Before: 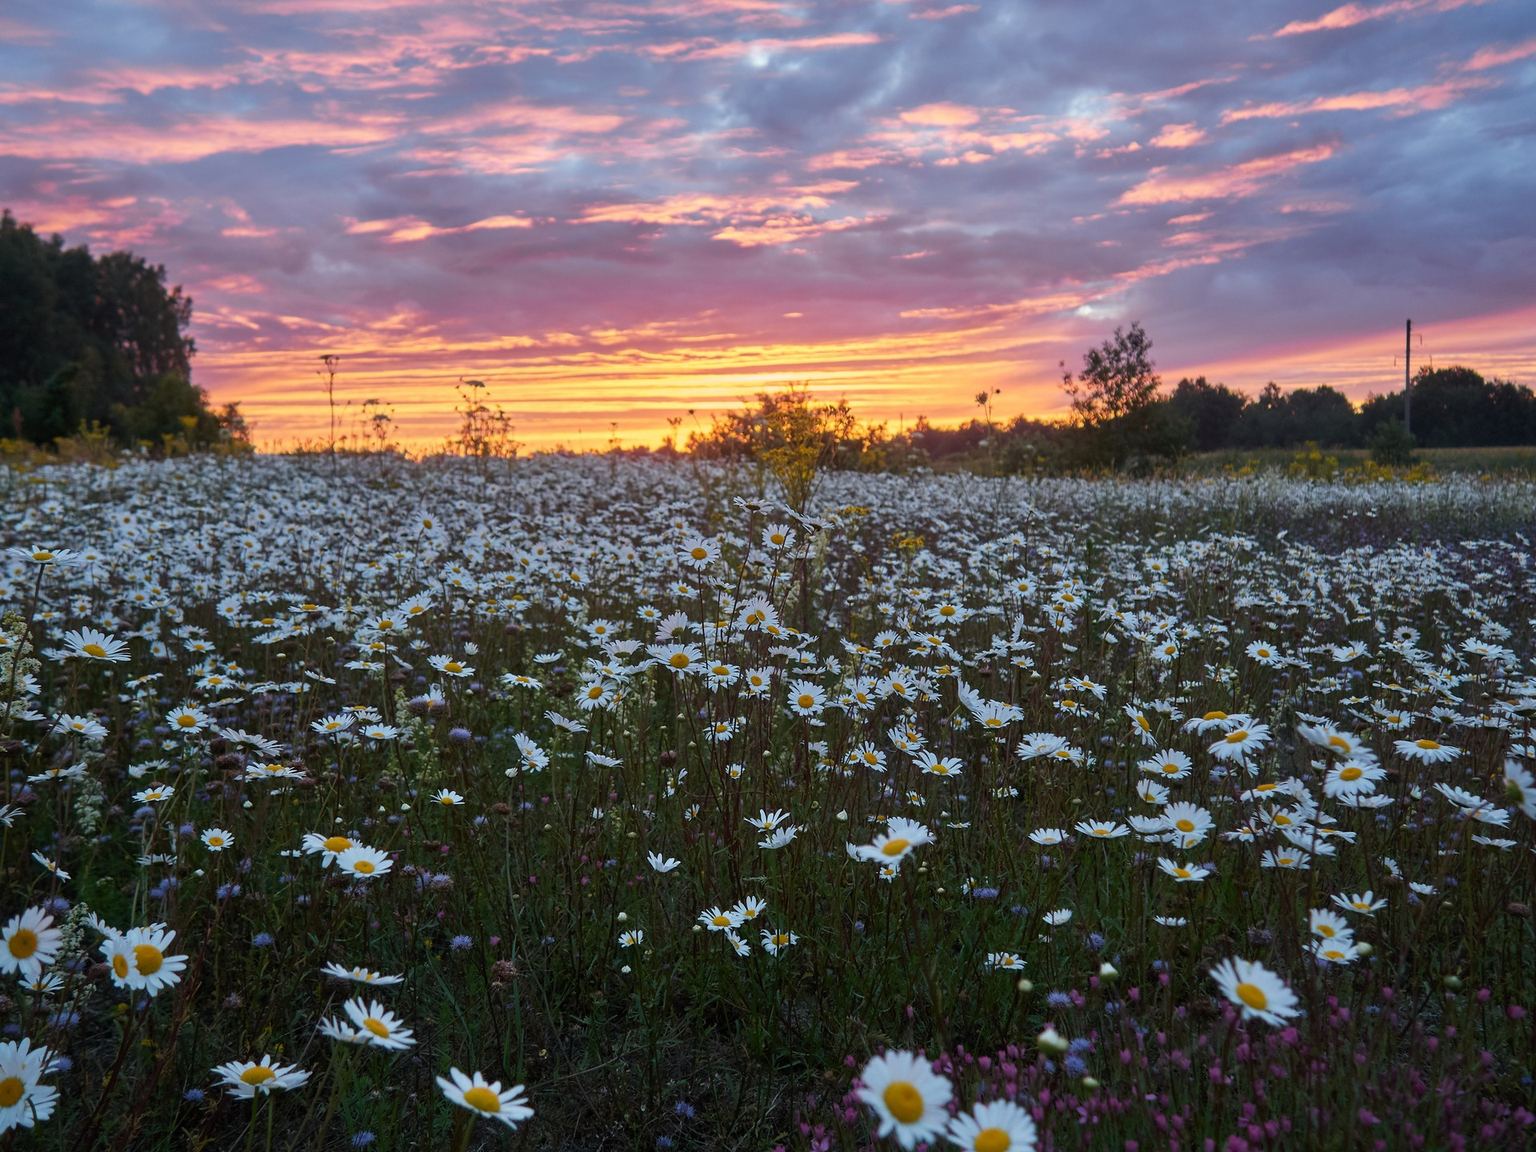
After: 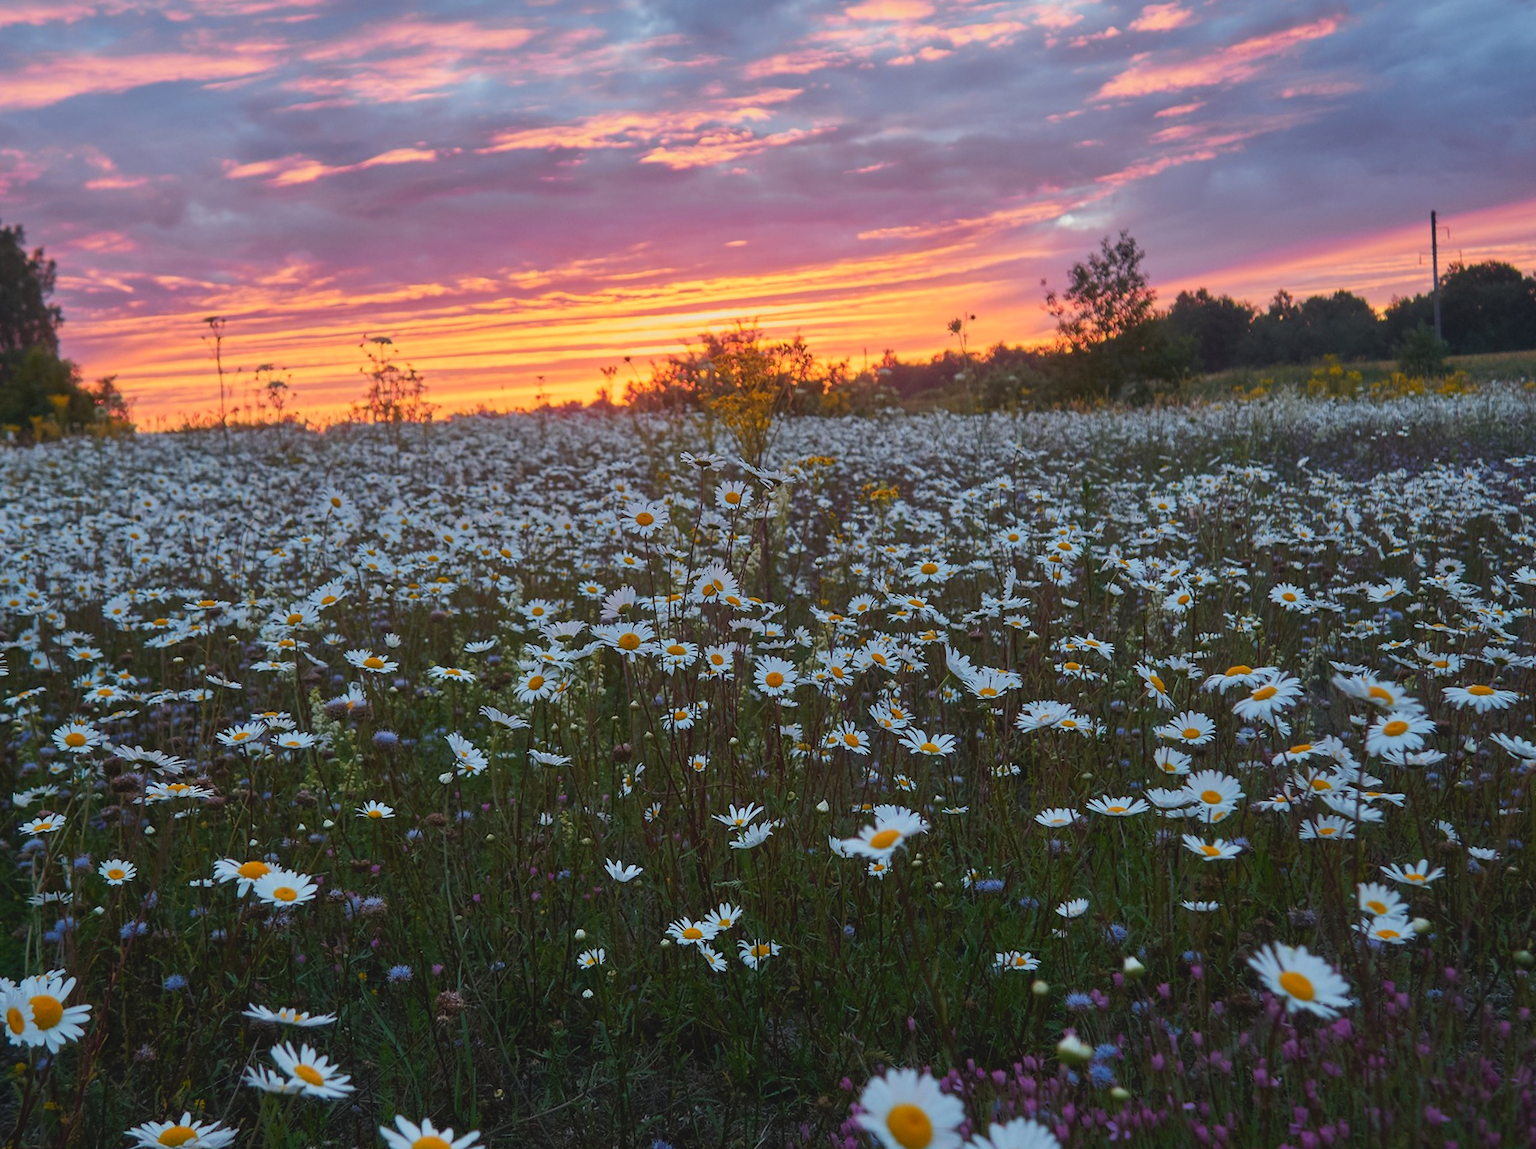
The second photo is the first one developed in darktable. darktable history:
crop and rotate: angle 3.1°, left 5.45%, top 5.708%
color zones: curves: ch1 [(0.235, 0.558) (0.75, 0.5)]; ch2 [(0.25, 0.462) (0.749, 0.457)]
contrast brightness saturation: contrast -0.107
